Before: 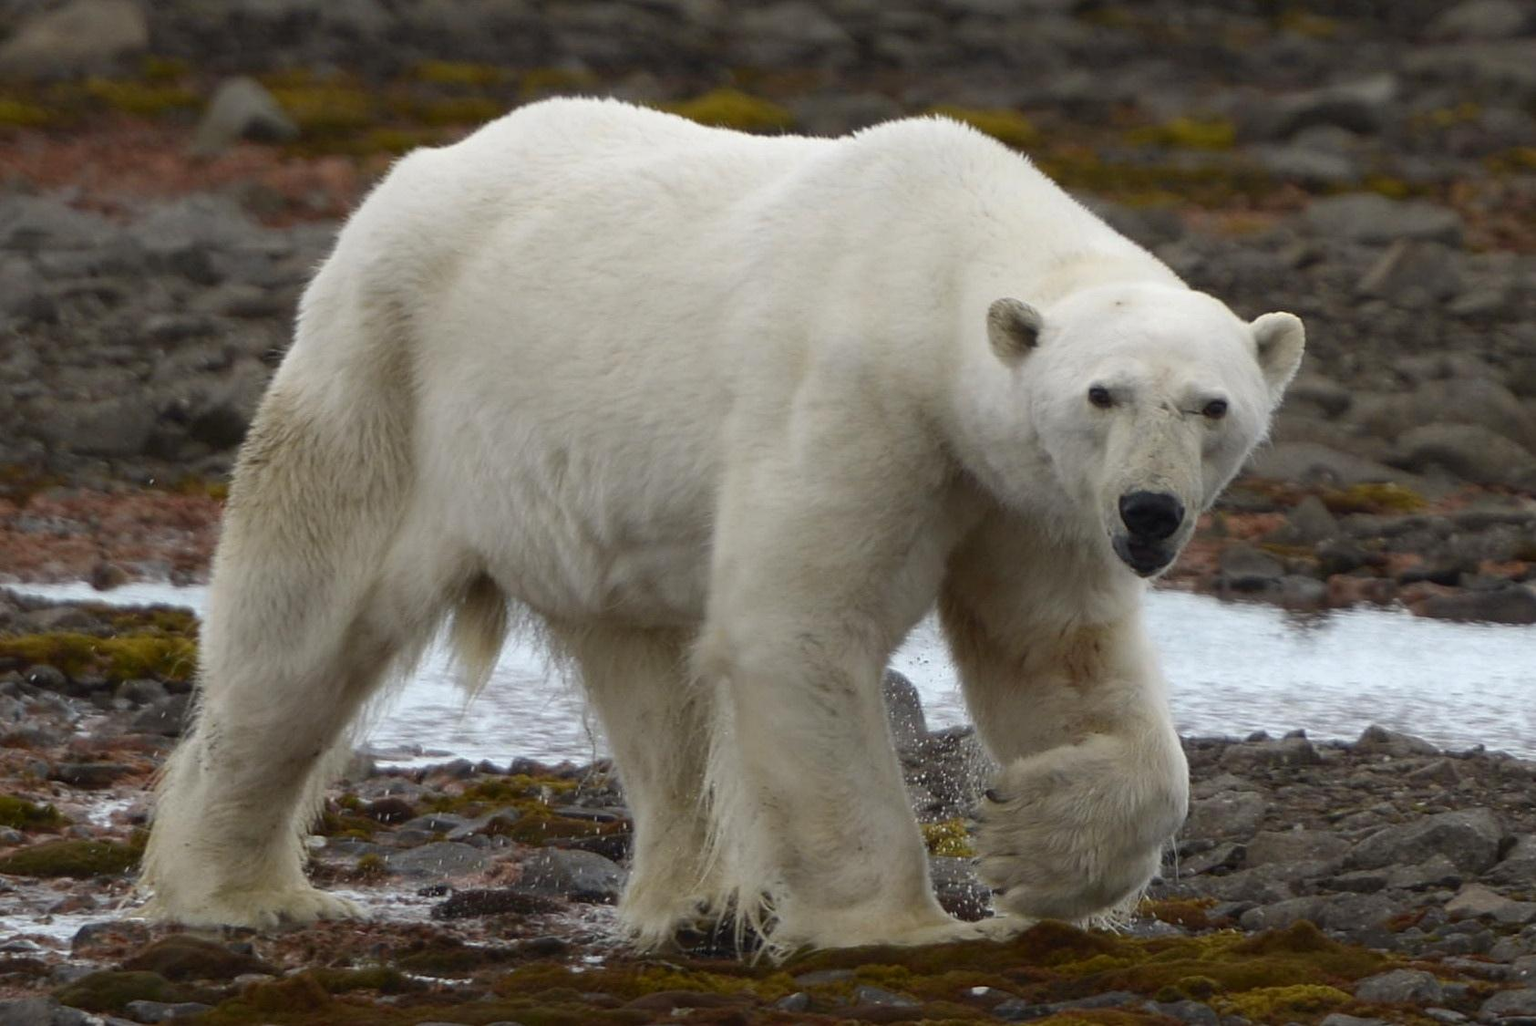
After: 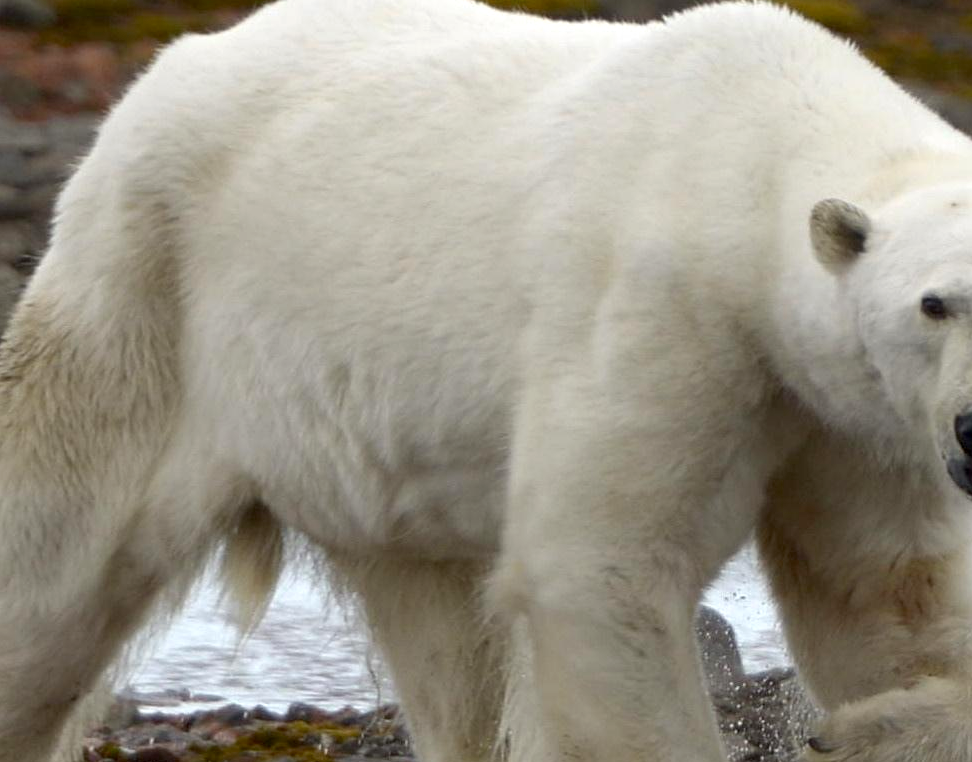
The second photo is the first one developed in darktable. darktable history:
exposure: black level correction 0.005, exposure 0.286 EV, compensate exposure bias true, compensate highlight preservation false
crop: left 16.203%, top 11.436%, right 26.111%, bottom 20.796%
